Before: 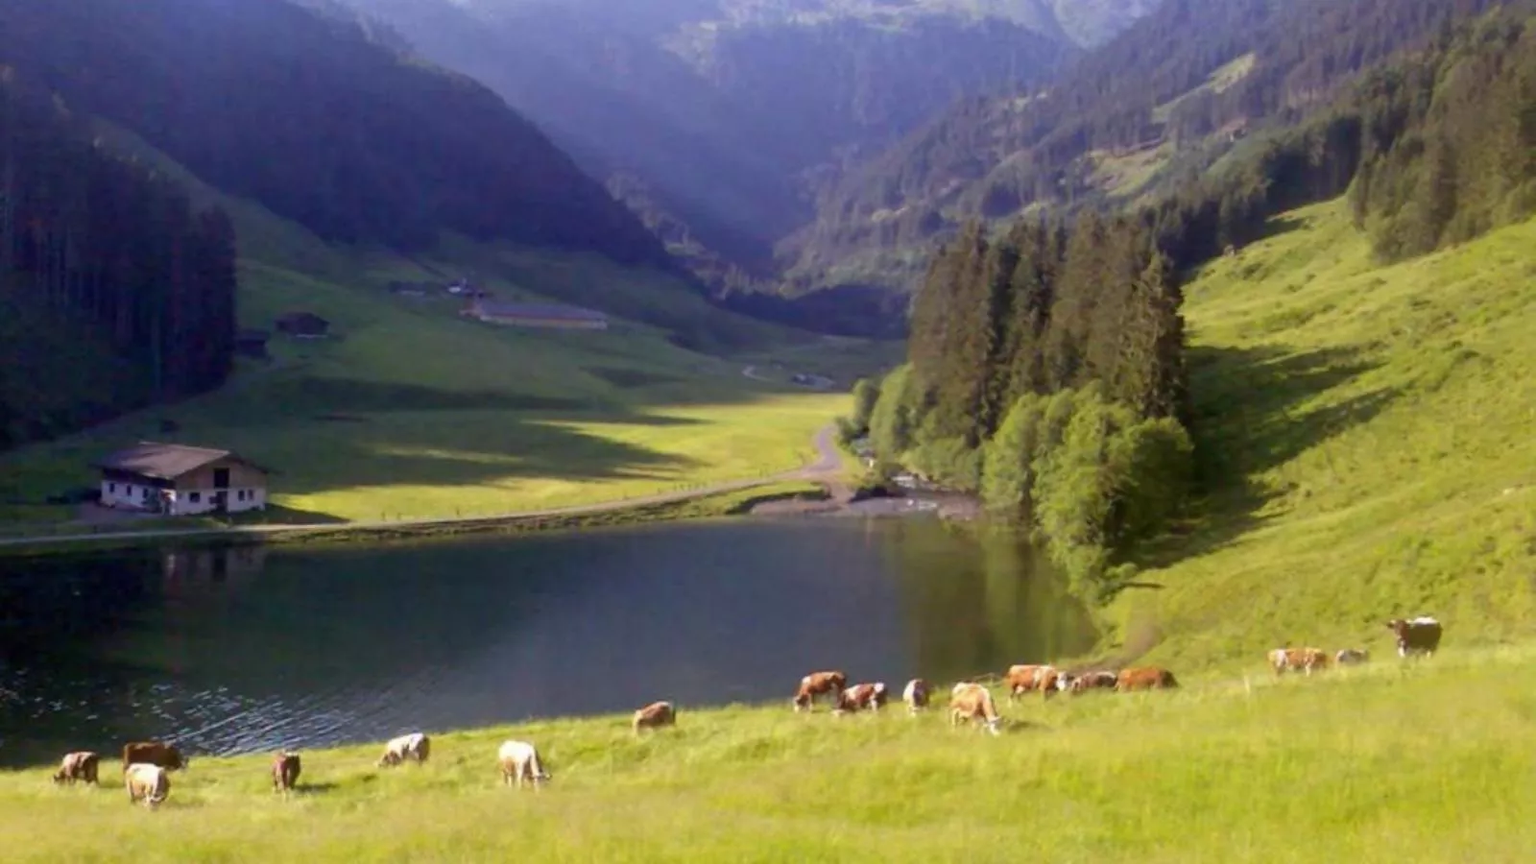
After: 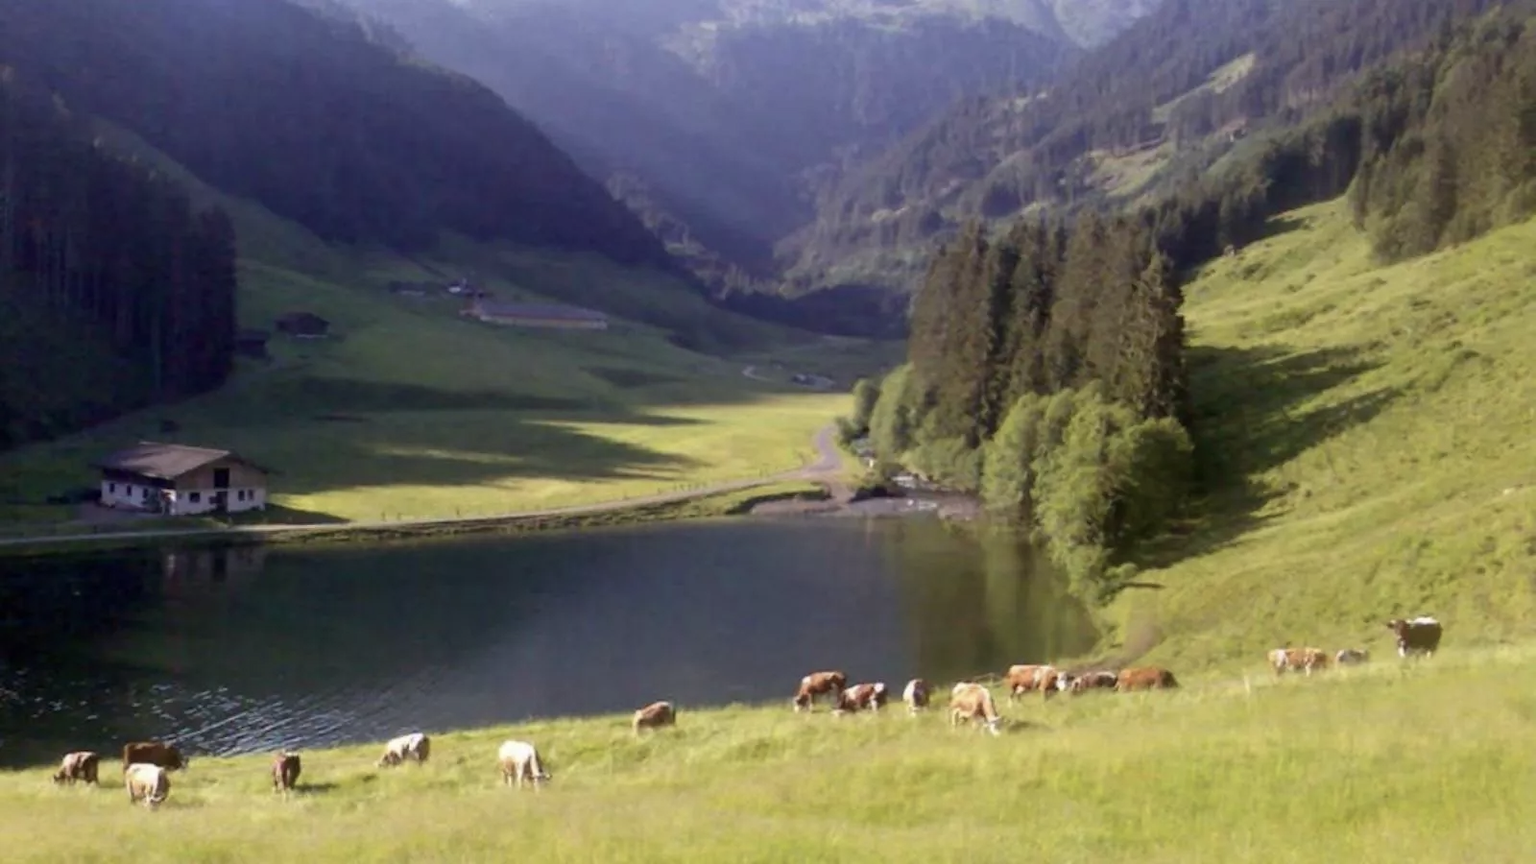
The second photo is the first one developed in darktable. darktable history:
contrast brightness saturation: contrast 0.061, brightness -0.01, saturation -0.24
